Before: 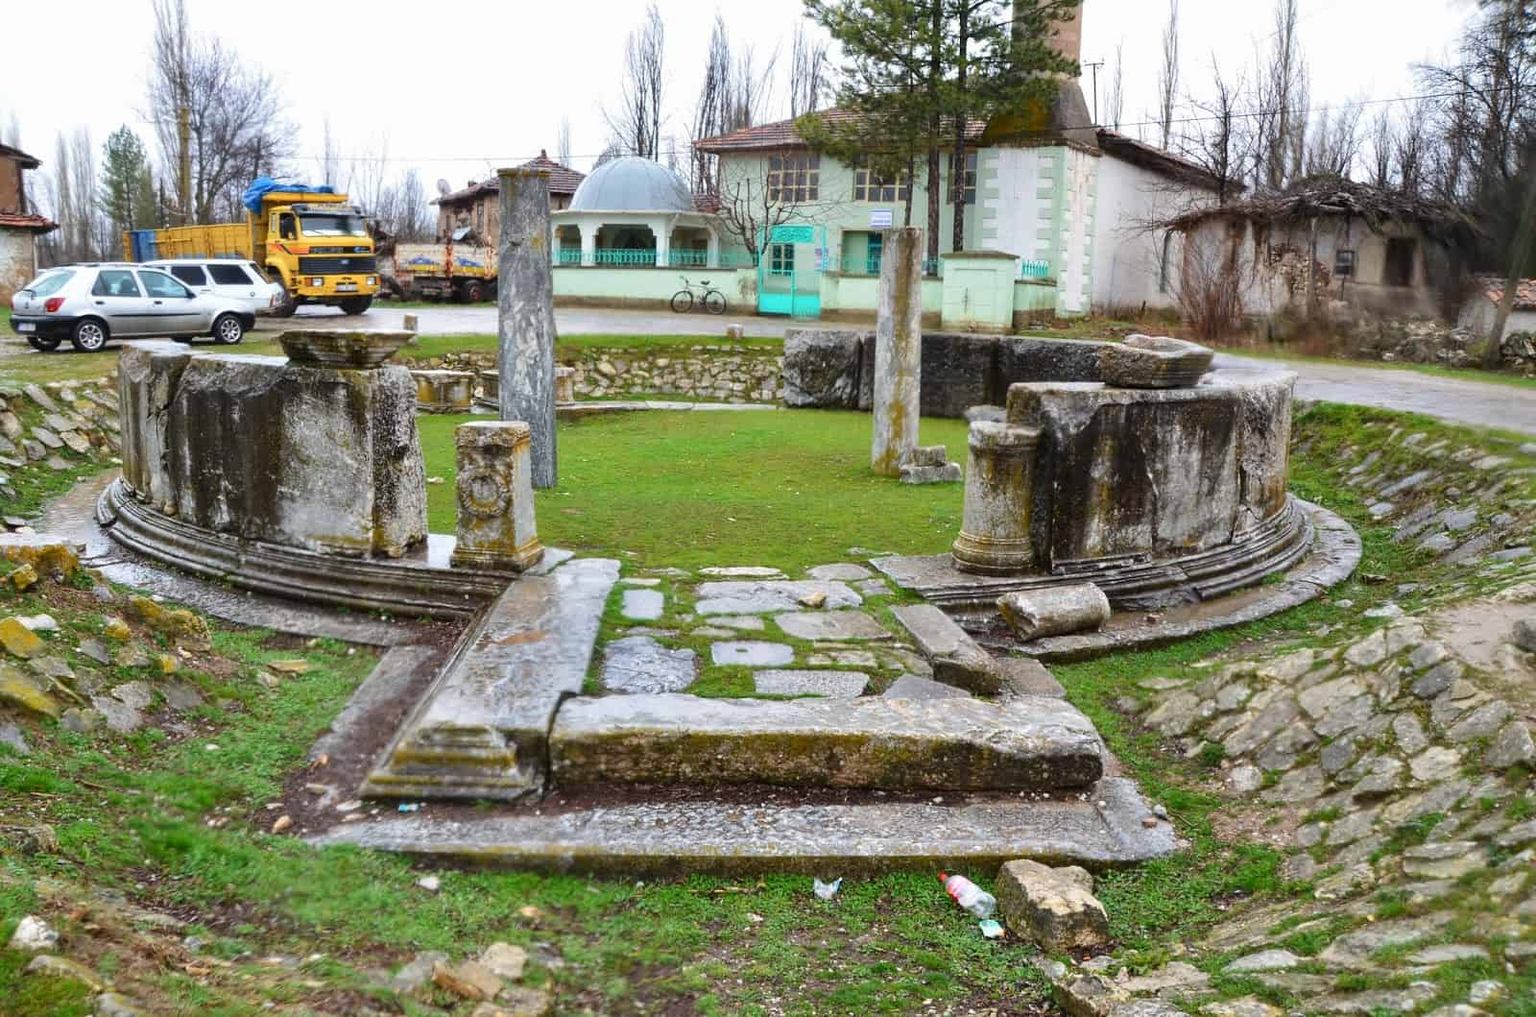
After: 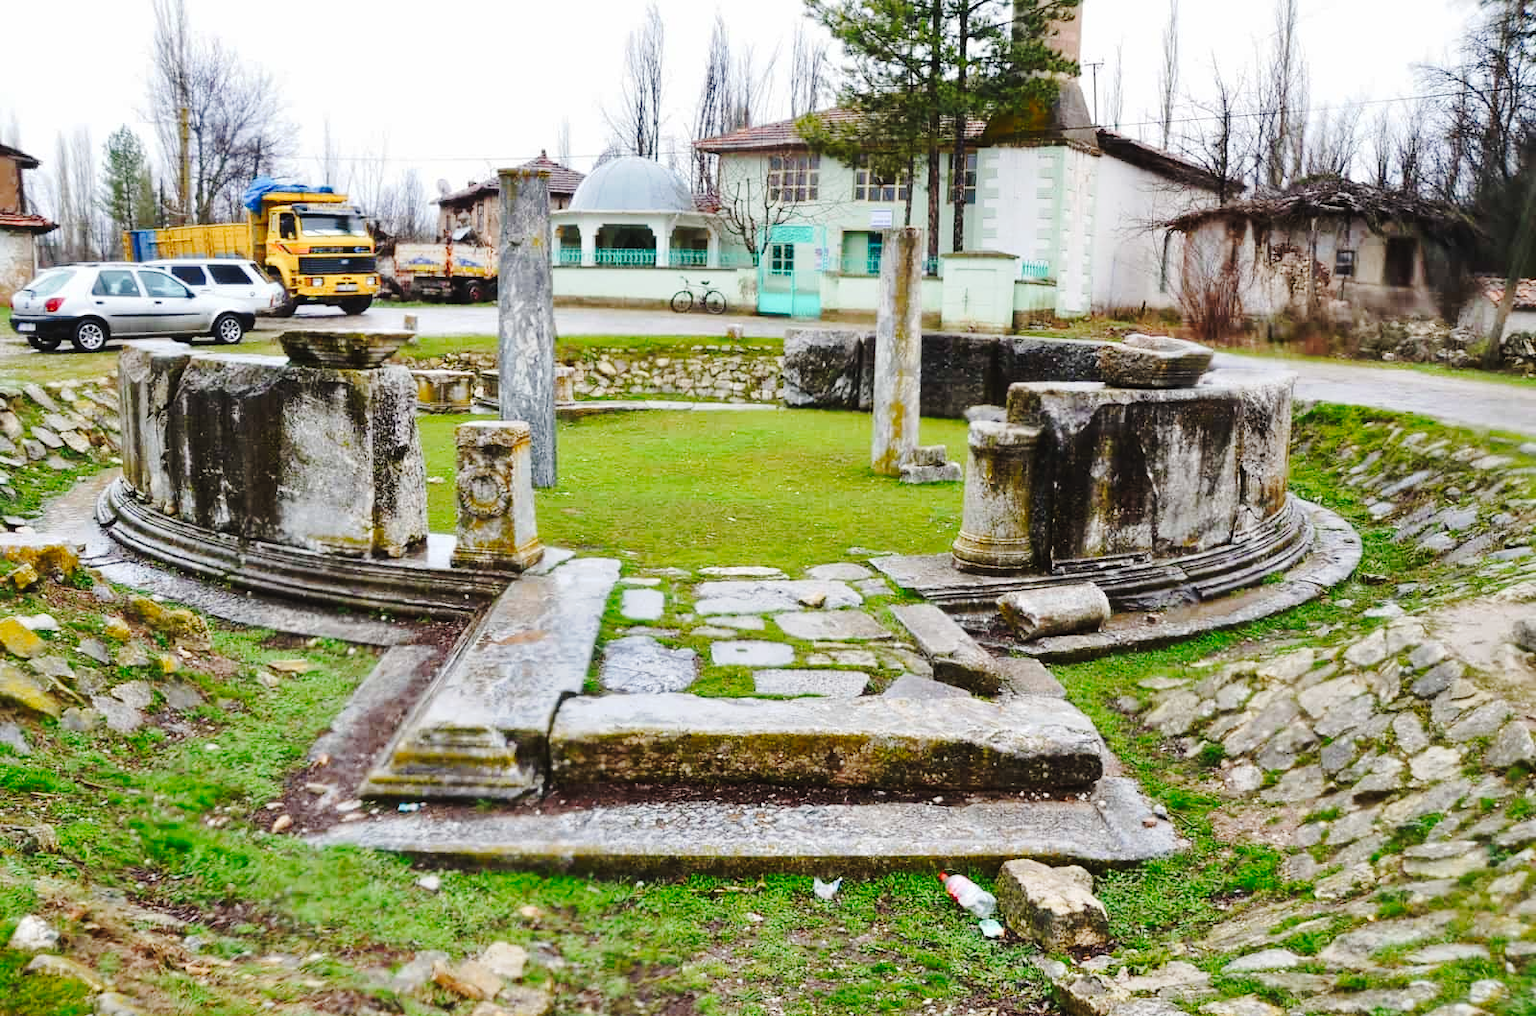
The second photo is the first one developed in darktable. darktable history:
tone curve: curves: ch0 [(0, 0) (0.003, 0.023) (0.011, 0.029) (0.025, 0.037) (0.044, 0.047) (0.069, 0.057) (0.1, 0.075) (0.136, 0.103) (0.177, 0.145) (0.224, 0.193) (0.277, 0.266) (0.335, 0.362) (0.399, 0.473) (0.468, 0.569) (0.543, 0.655) (0.623, 0.73) (0.709, 0.804) (0.801, 0.874) (0.898, 0.924) (1, 1)], preserve colors none
local contrast: mode bilateral grid, contrast 16, coarseness 36, detail 105%, midtone range 0.2
